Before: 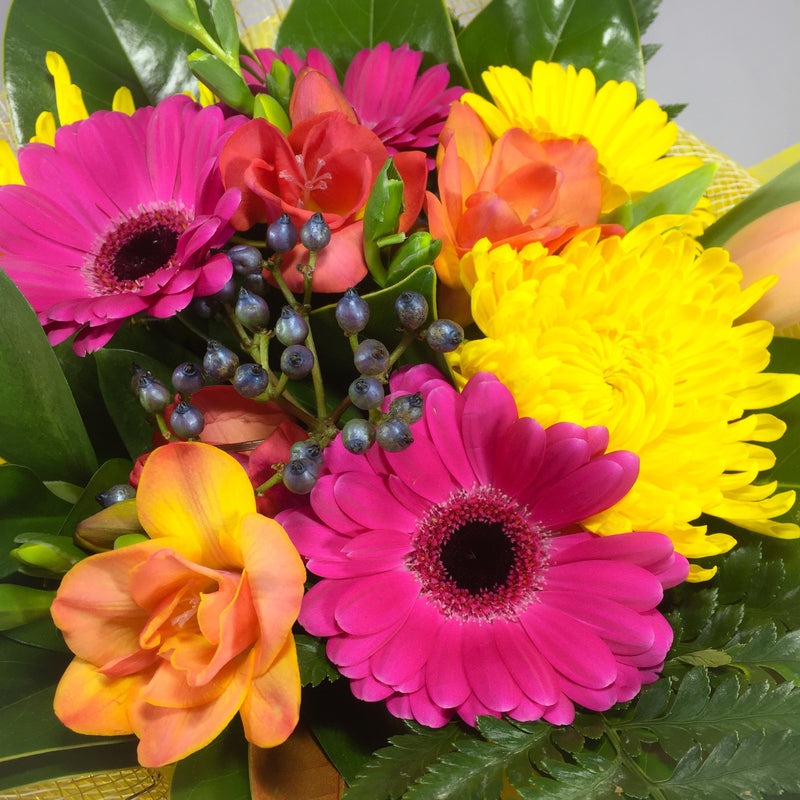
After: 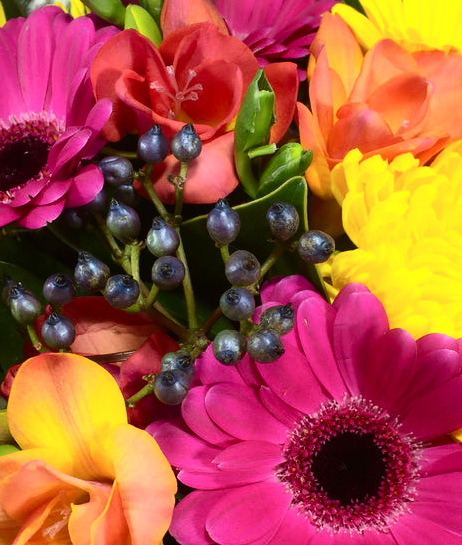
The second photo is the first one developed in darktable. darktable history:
contrast brightness saturation: contrast 0.22
crop: left 16.202%, top 11.208%, right 26.045%, bottom 20.557%
